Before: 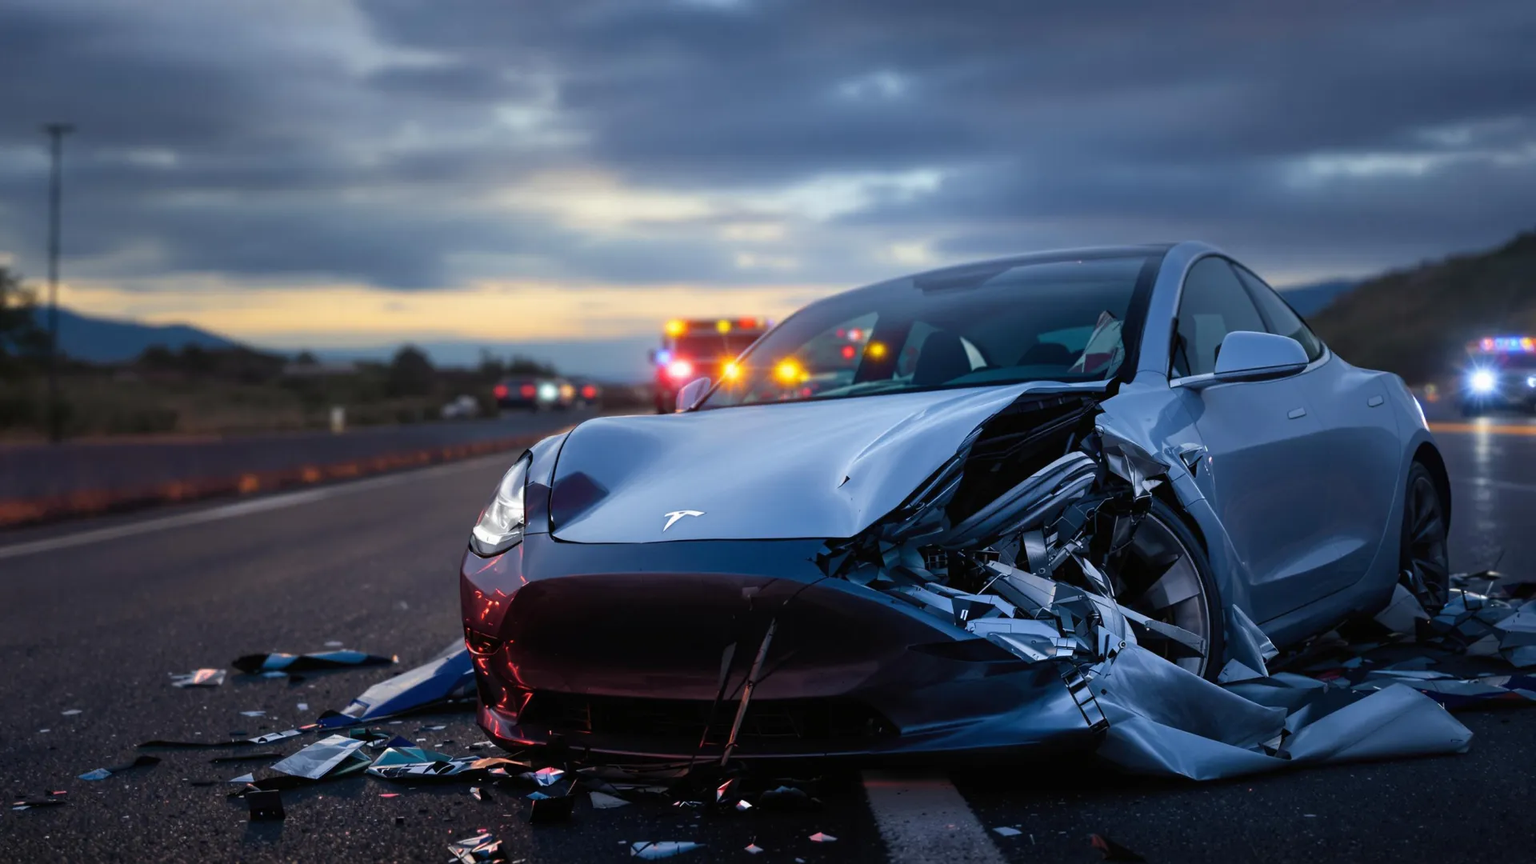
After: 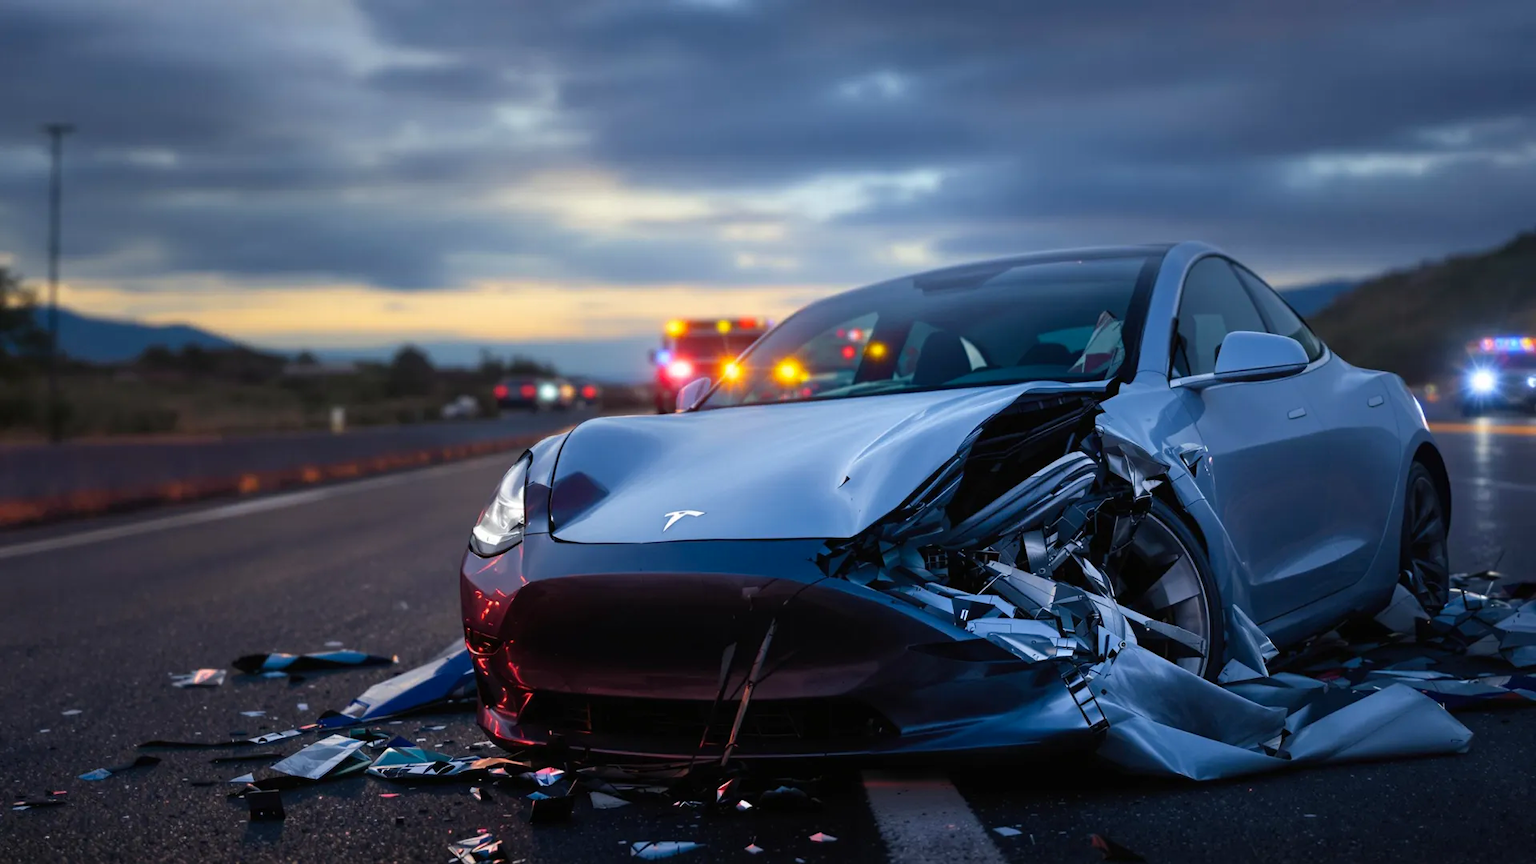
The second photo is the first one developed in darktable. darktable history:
tone equalizer: on, module defaults
color correction: highlights b* 0.023, saturation 1.1
